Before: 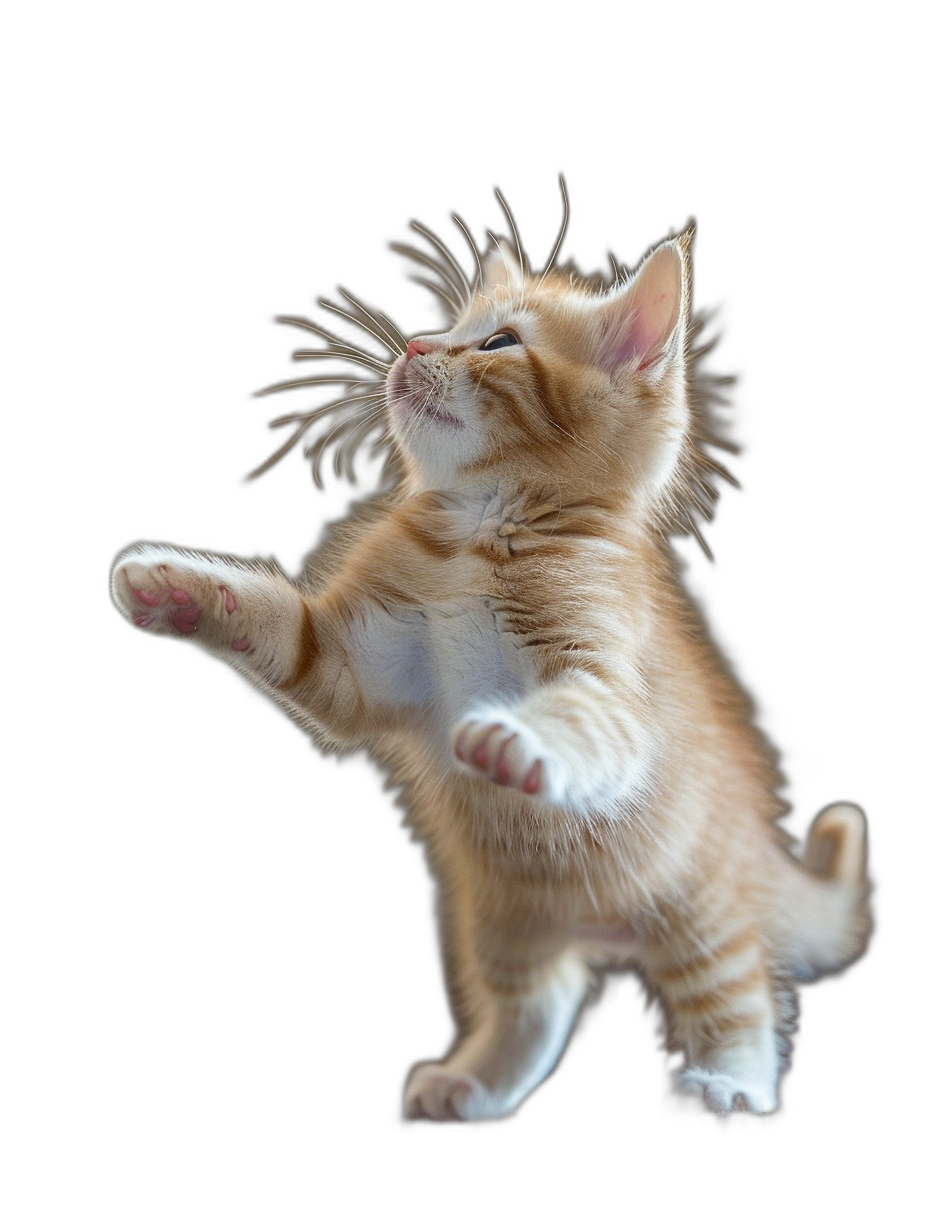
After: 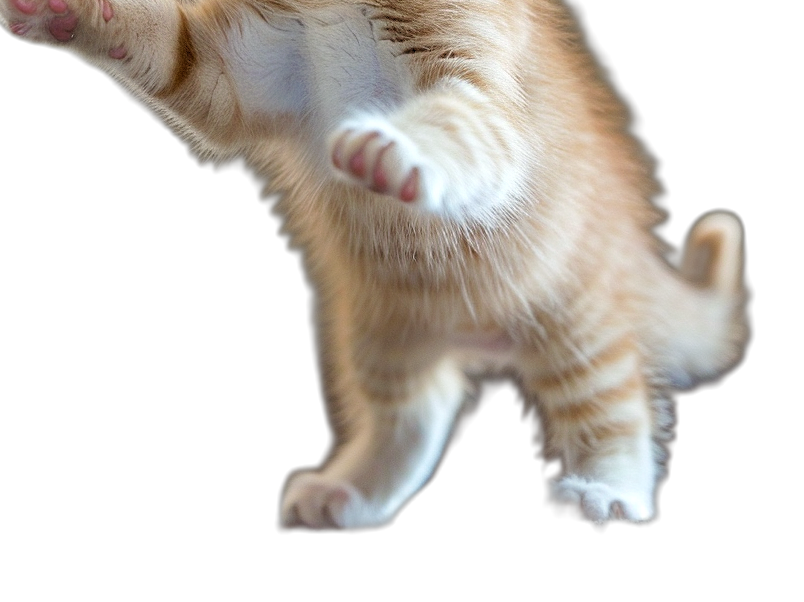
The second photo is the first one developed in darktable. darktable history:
crop and rotate: left 13.306%, top 48.129%, bottom 2.928%
rgb levels: levels [[0.013, 0.434, 0.89], [0, 0.5, 1], [0, 0.5, 1]]
